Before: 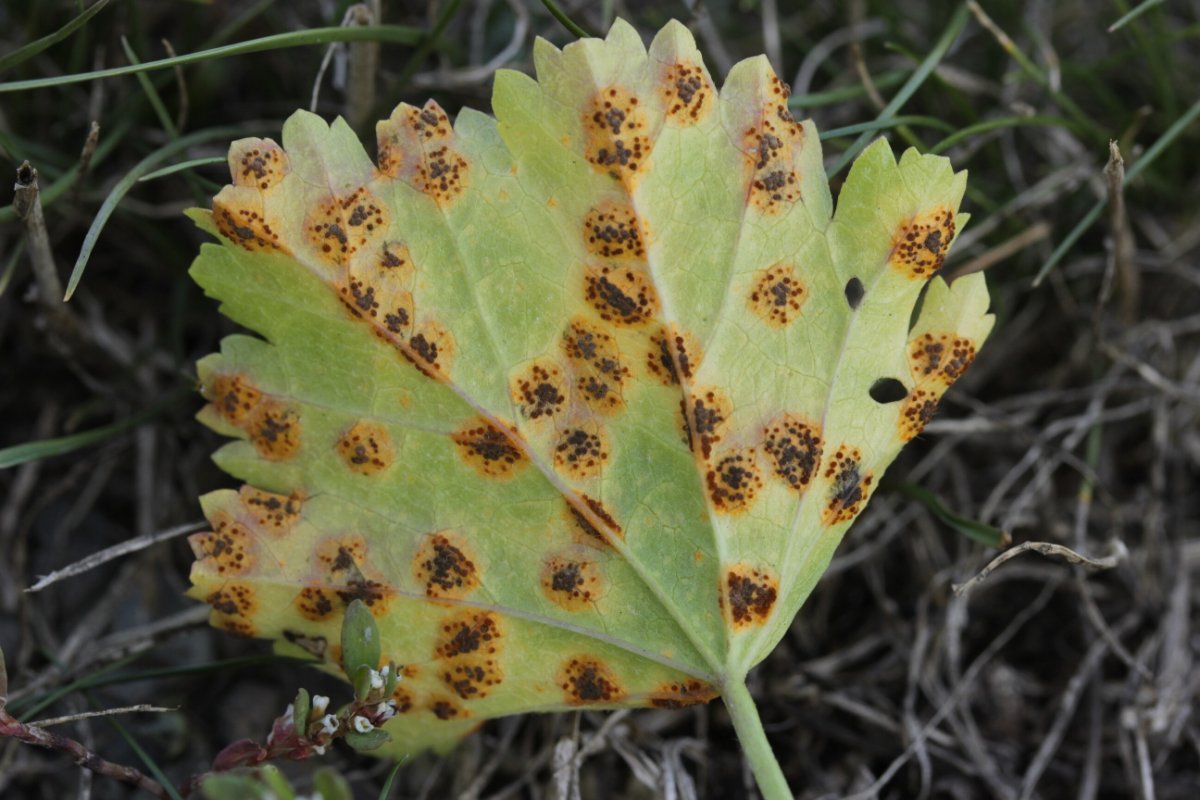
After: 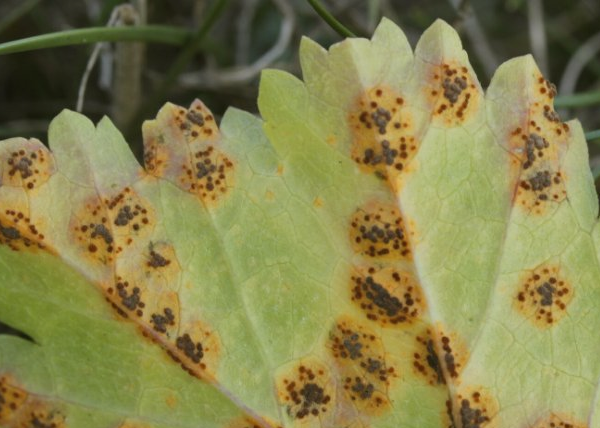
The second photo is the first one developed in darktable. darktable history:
crop: left 19.556%, right 30.401%, bottom 46.458%
color balance: mode lift, gamma, gain (sRGB), lift [1.04, 1, 1, 0.97], gamma [1.01, 1, 1, 0.97], gain [0.96, 1, 1, 0.97]
